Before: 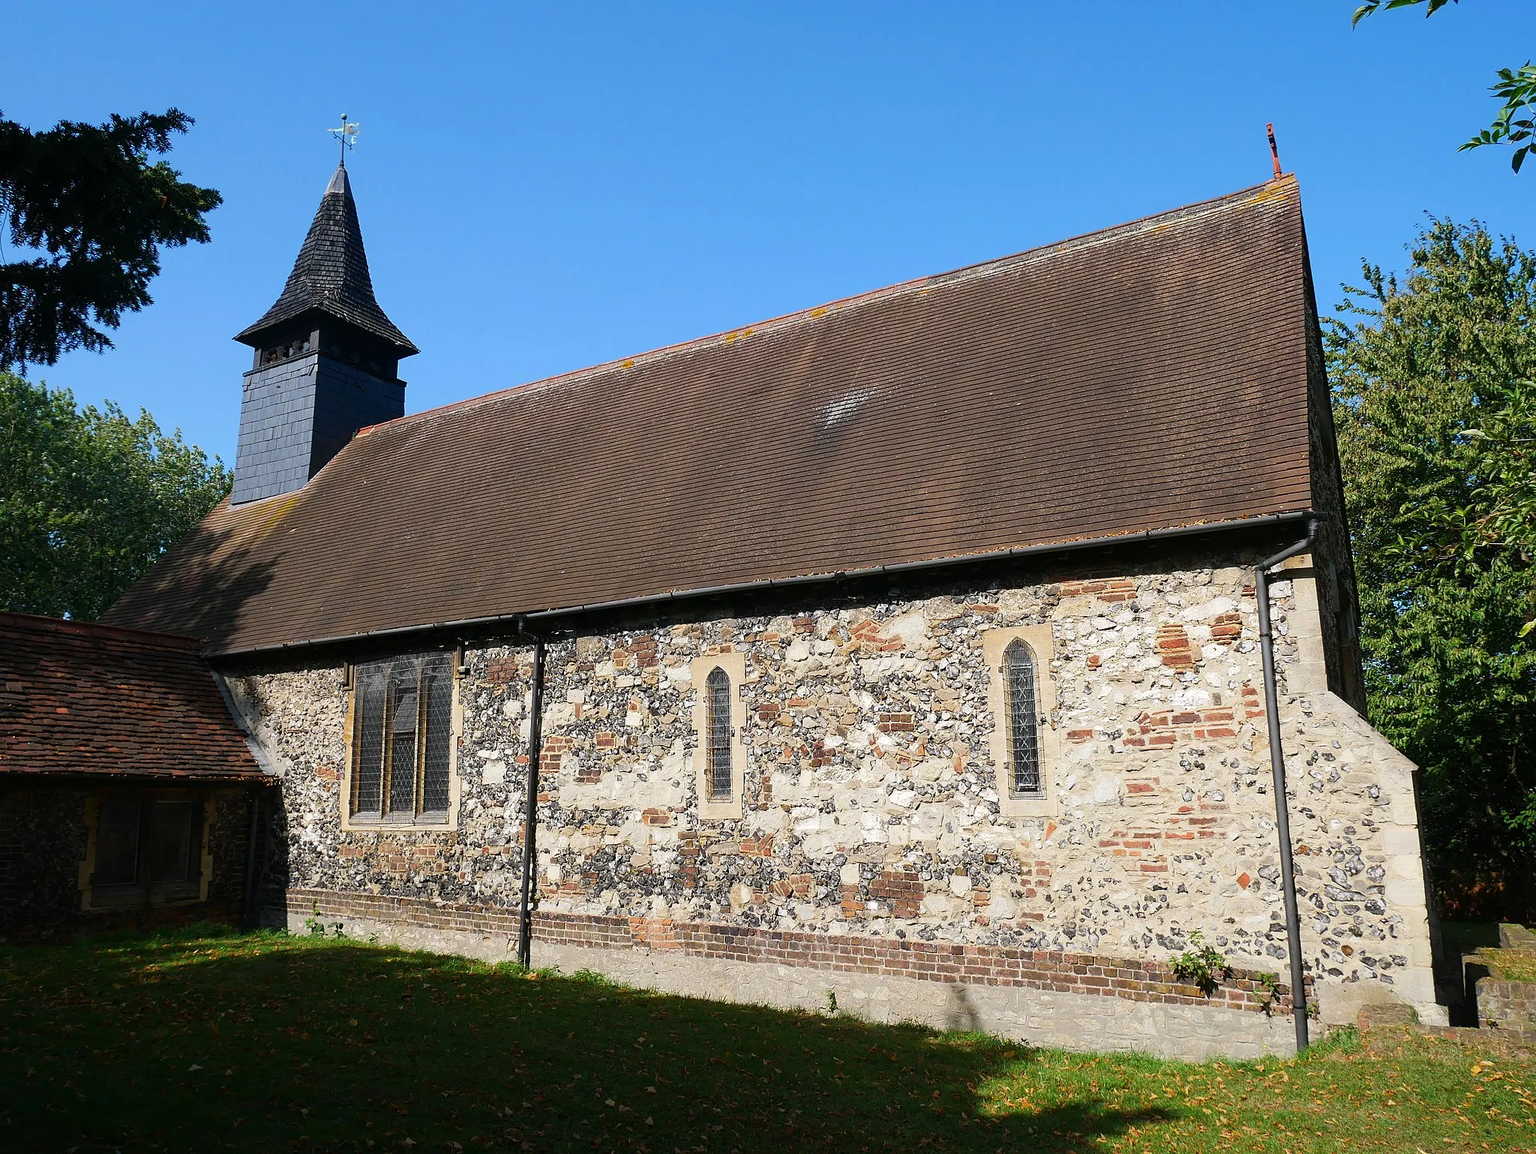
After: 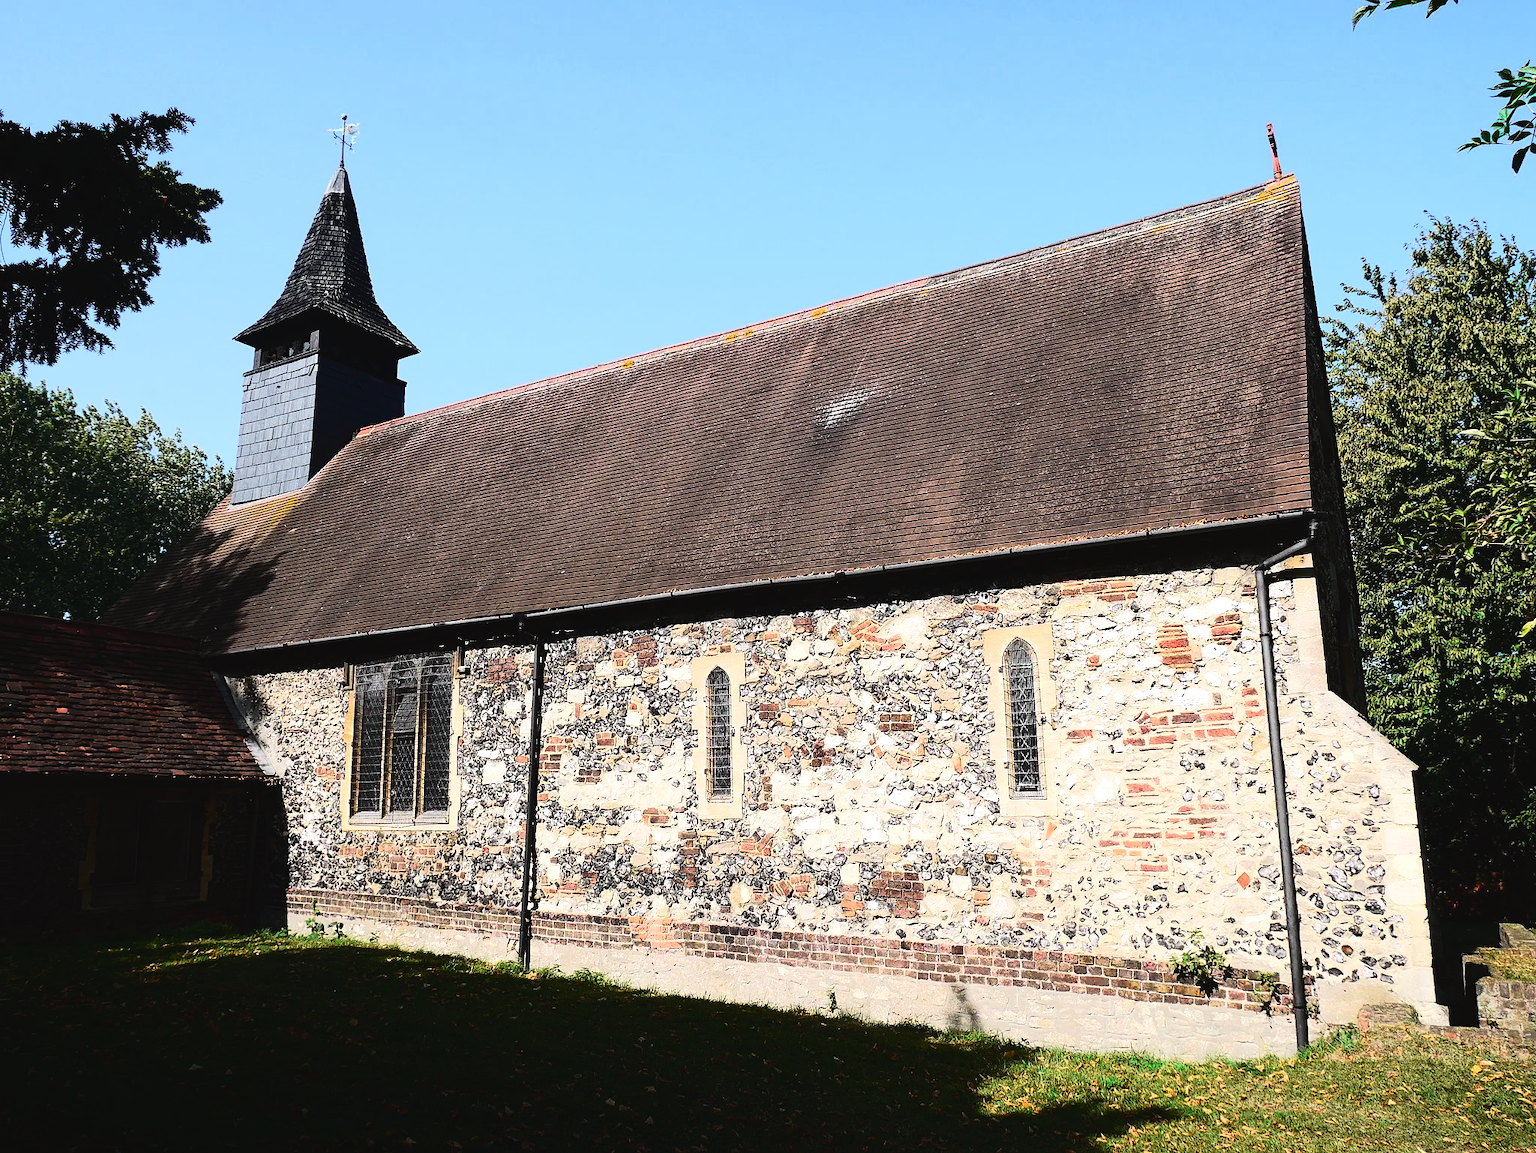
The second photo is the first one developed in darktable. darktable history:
tone equalizer: -8 EV -1.08 EV, -7 EV -1.01 EV, -6 EV -0.867 EV, -5 EV -0.578 EV, -3 EV 0.578 EV, -2 EV 0.867 EV, -1 EV 1.01 EV, +0 EV 1.08 EV, edges refinement/feathering 500, mask exposure compensation -1.57 EV, preserve details no
tone curve: curves: ch0 [(0, 0.032) (0.094, 0.08) (0.265, 0.208) (0.41, 0.417) (0.498, 0.496) (0.638, 0.673) (0.819, 0.841) (0.96, 0.899)]; ch1 [(0, 0) (0.161, 0.092) (0.37, 0.302) (0.417, 0.434) (0.495, 0.498) (0.576, 0.589) (0.725, 0.765) (1, 1)]; ch2 [(0, 0) (0.352, 0.403) (0.45, 0.469) (0.521, 0.515) (0.59, 0.579) (1, 1)], color space Lab, independent channels, preserve colors none
